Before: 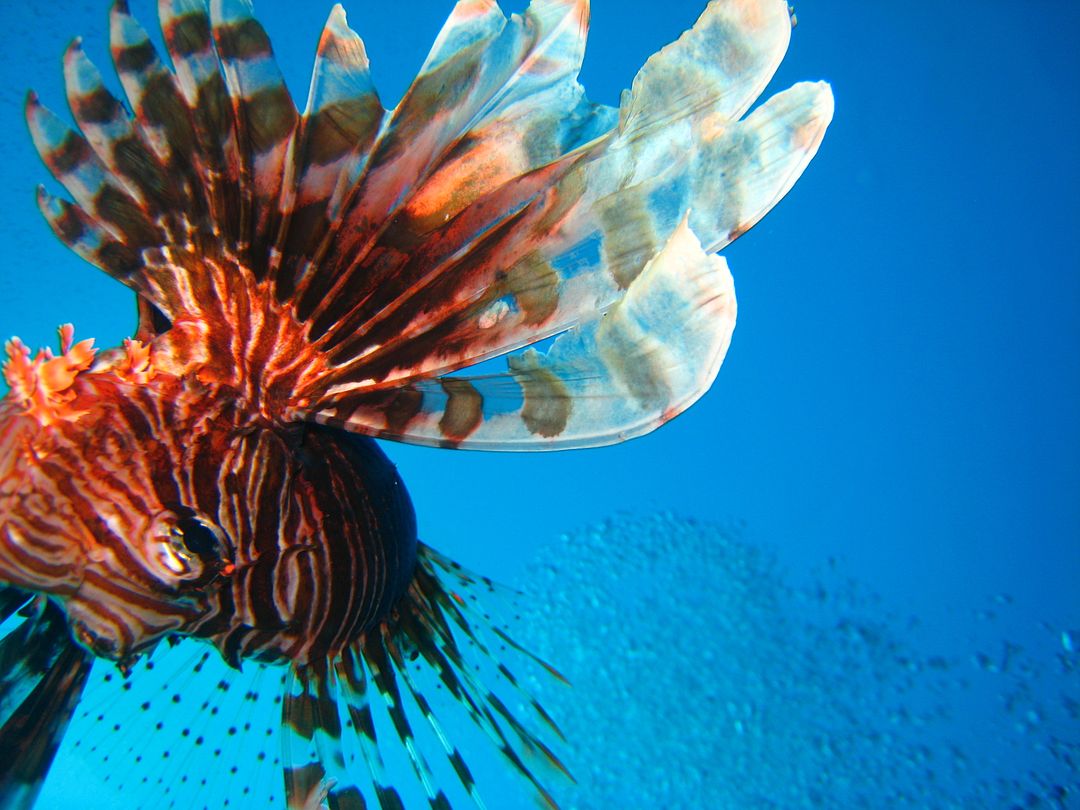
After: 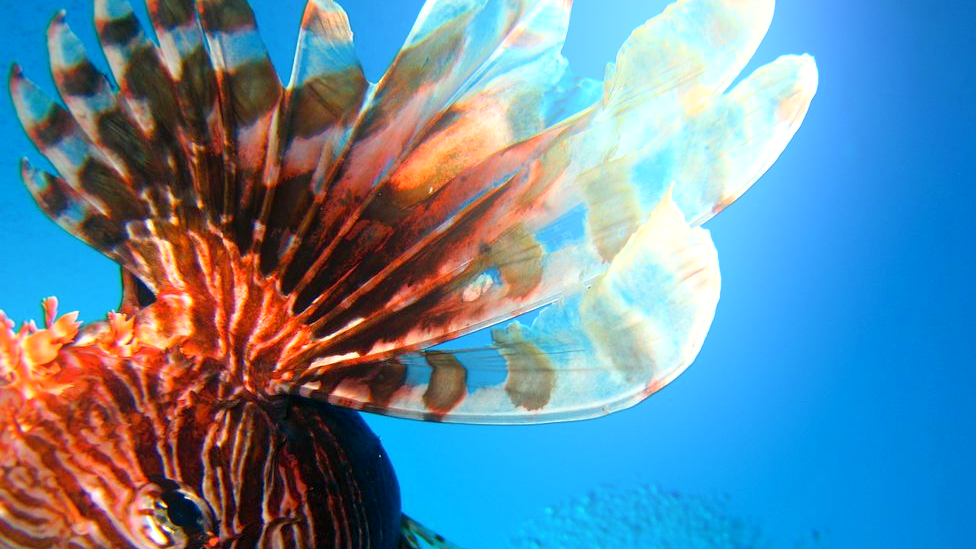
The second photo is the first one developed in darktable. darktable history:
white balance: red 1.009, blue 0.985
bloom: on, module defaults
exposure: black level correction 0.005, exposure 0.286 EV, compensate highlight preservation false
crop: left 1.509%, top 3.452%, right 7.696%, bottom 28.452%
